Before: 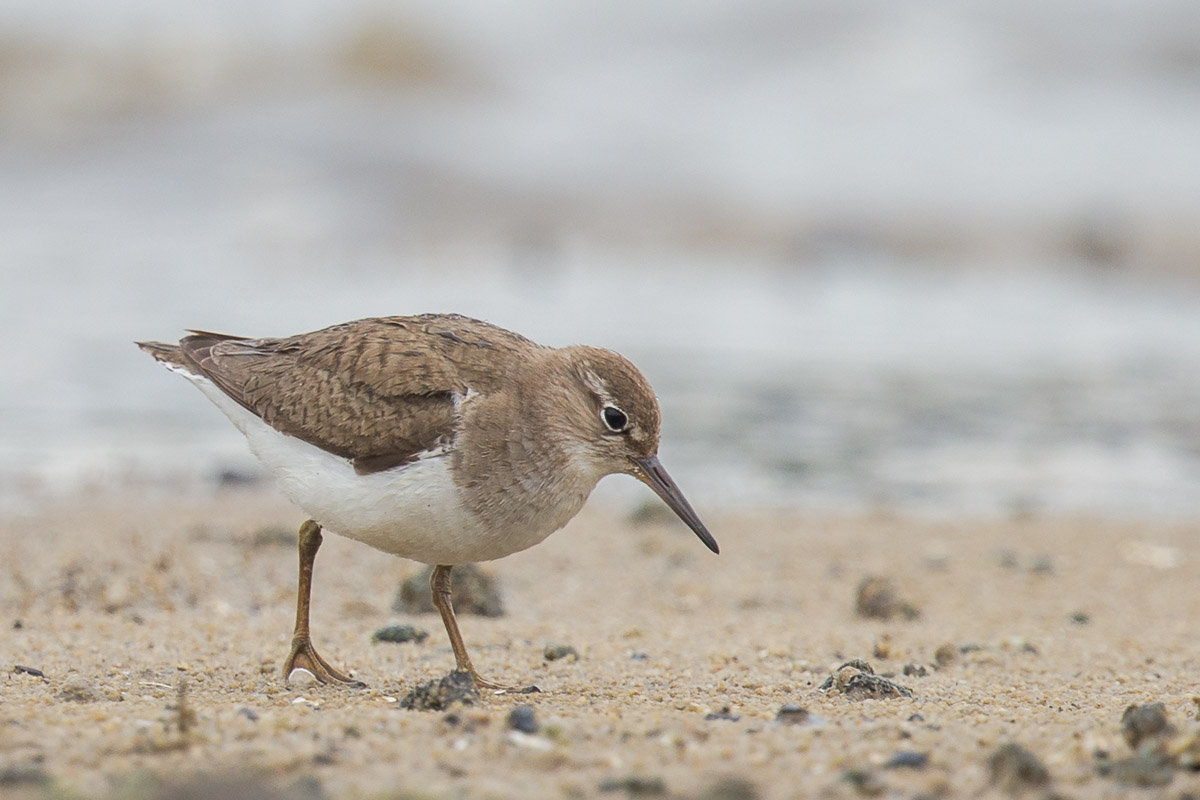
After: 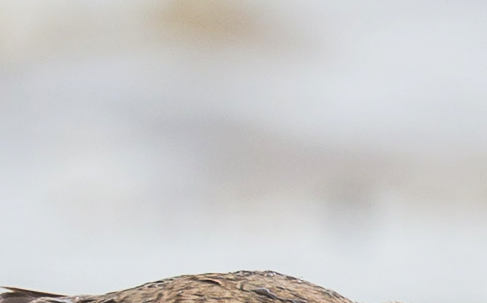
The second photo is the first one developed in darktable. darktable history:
crop: left 15.452%, top 5.459%, right 43.956%, bottom 56.62%
tone curve: curves: ch0 [(0, 0.032) (0.181, 0.156) (0.751, 0.829) (1, 1)], color space Lab, linked channels, preserve colors none
